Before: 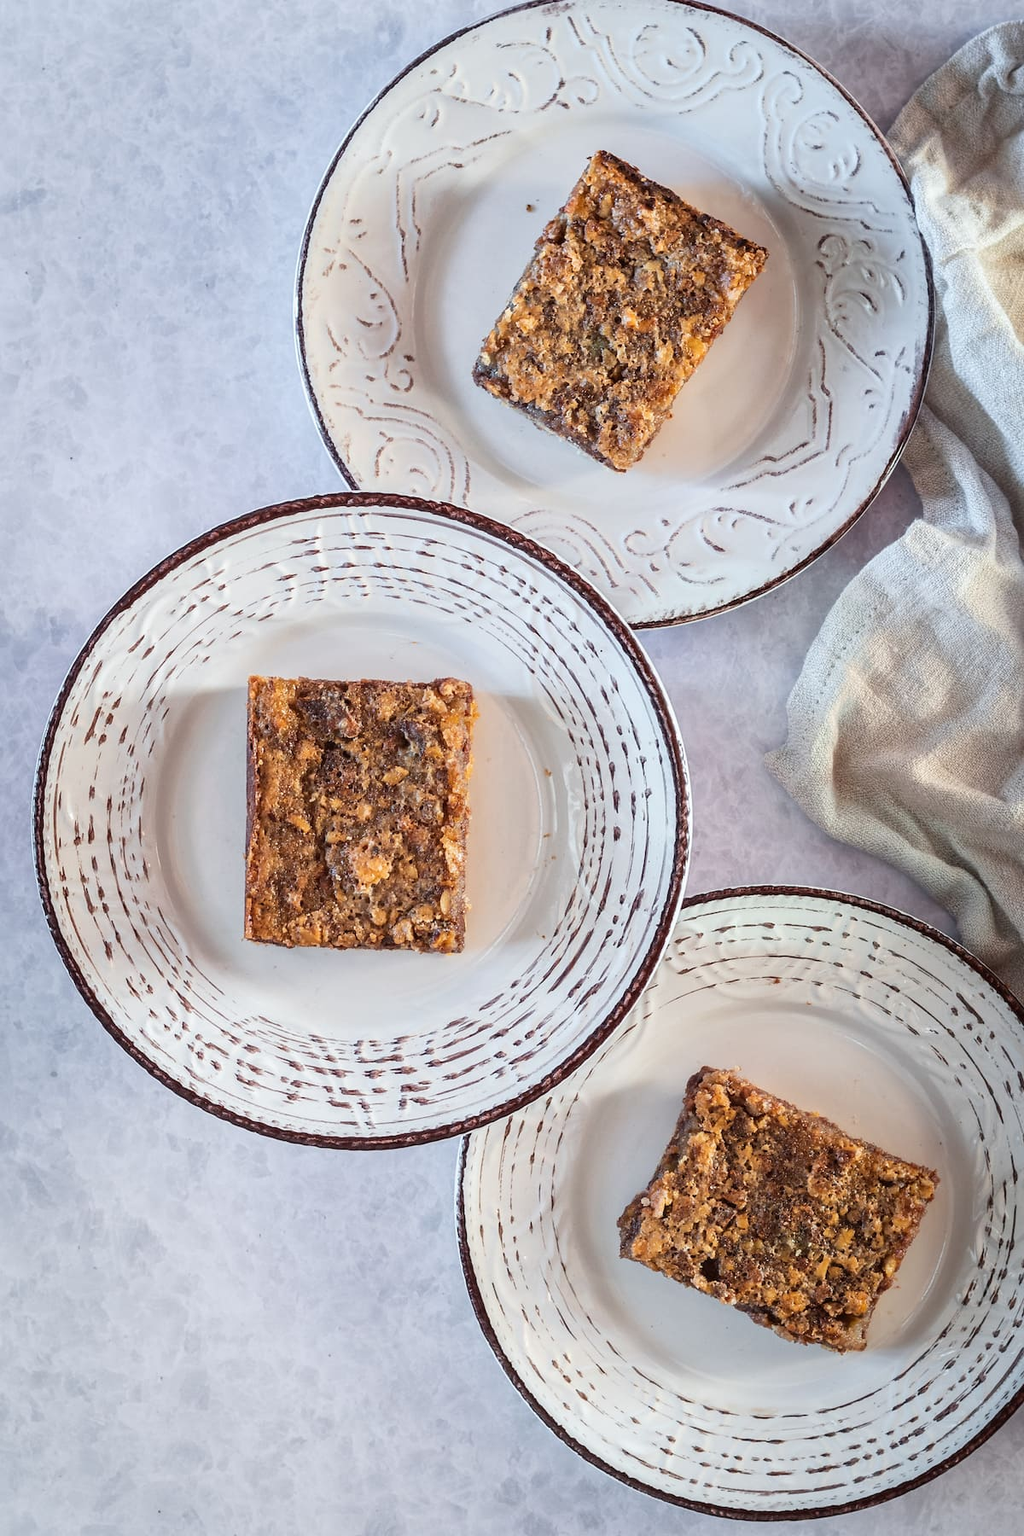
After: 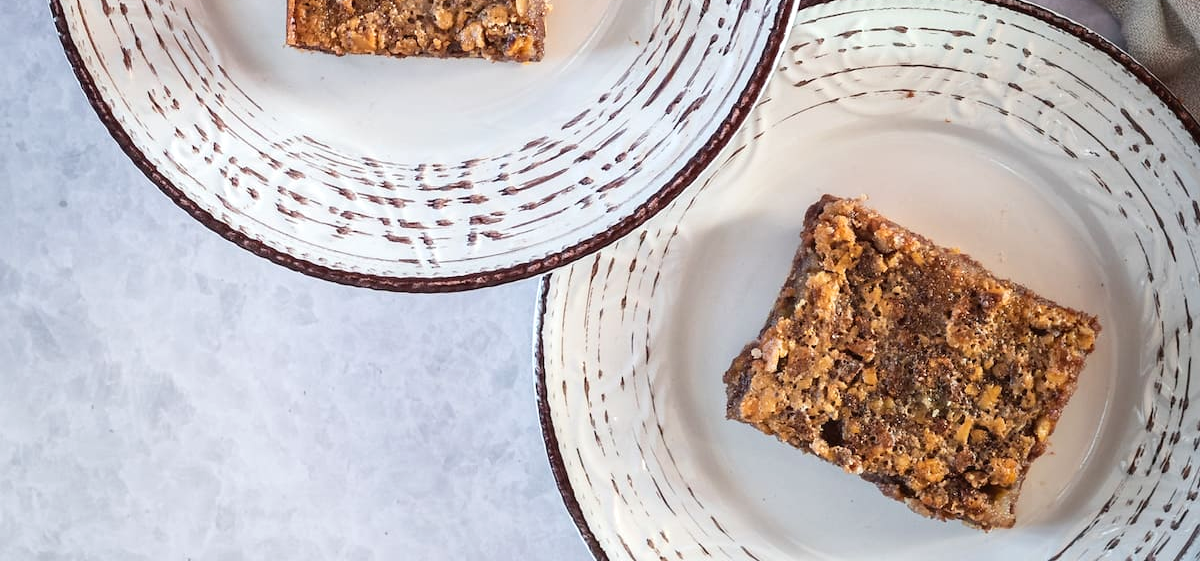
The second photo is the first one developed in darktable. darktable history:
exposure: black level correction 0, exposure 0.2 EV, compensate exposure bias true, compensate highlight preservation false
crop and rotate: top 58.624%, bottom 10.171%
